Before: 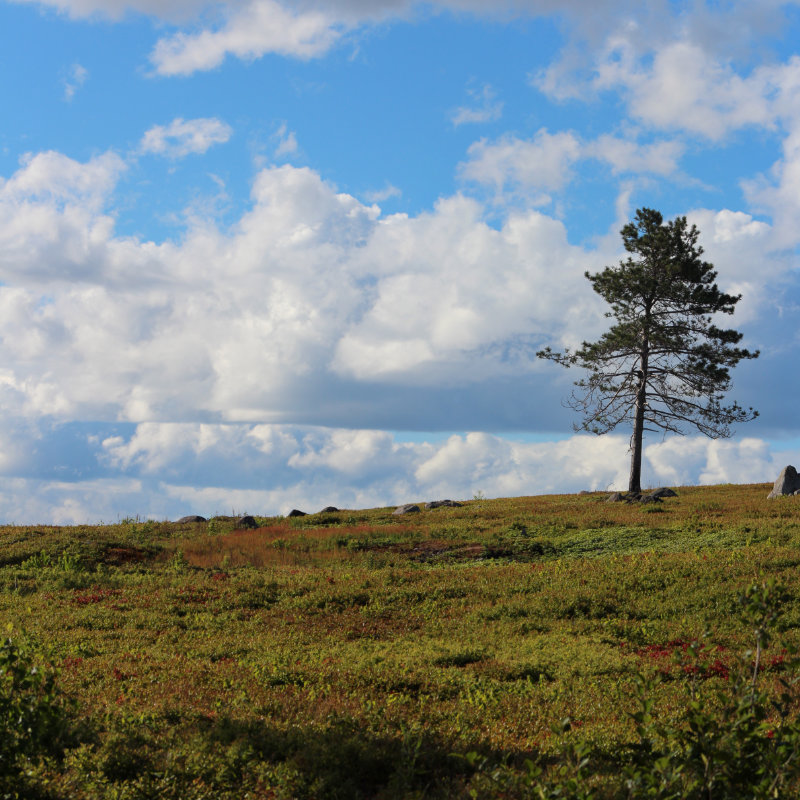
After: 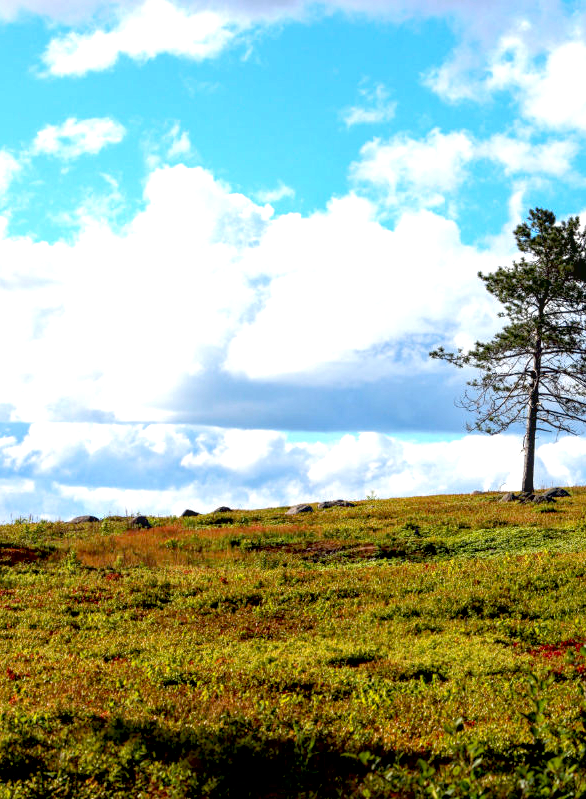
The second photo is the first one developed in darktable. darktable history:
crop: left 13.417%, top 0%, right 13.243%
local contrast: on, module defaults
contrast brightness saturation: saturation 0.127
tone equalizer: edges refinement/feathering 500, mask exposure compensation -1.57 EV, preserve details no
exposure: black level correction 0.011, exposure 1.082 EV, compensate highlight preservation false
